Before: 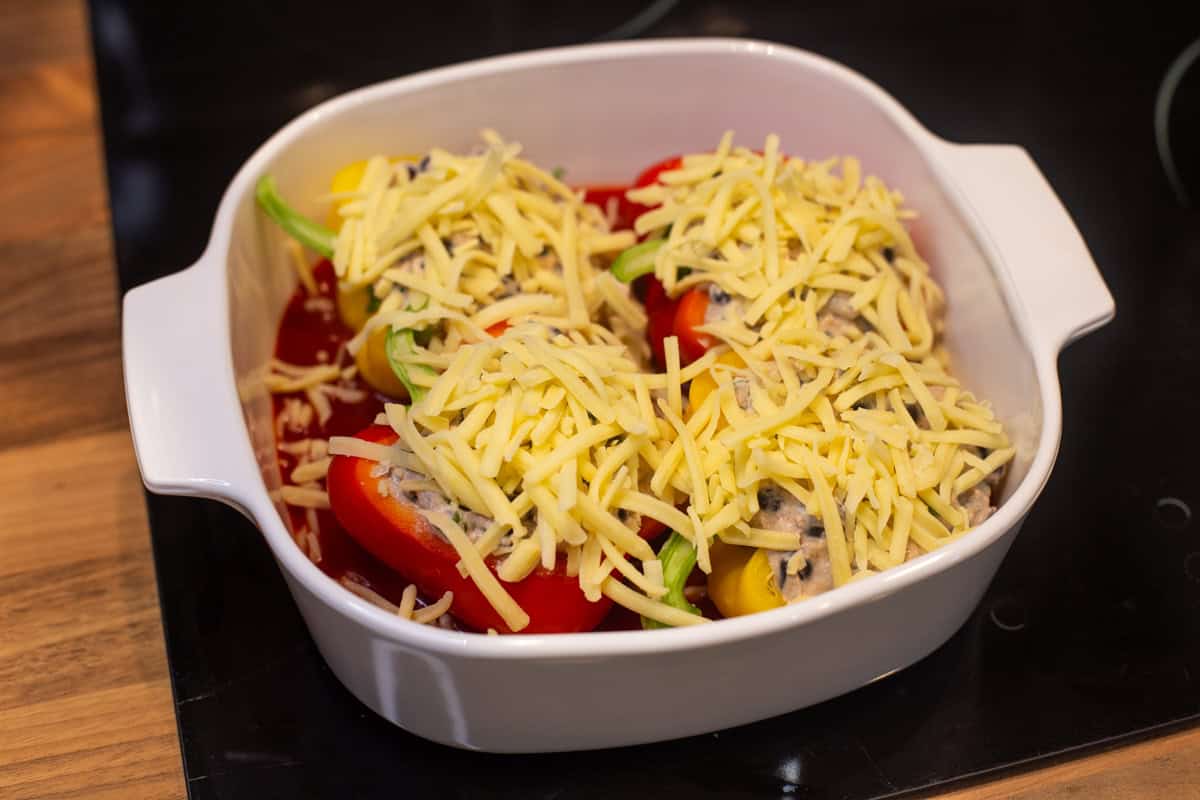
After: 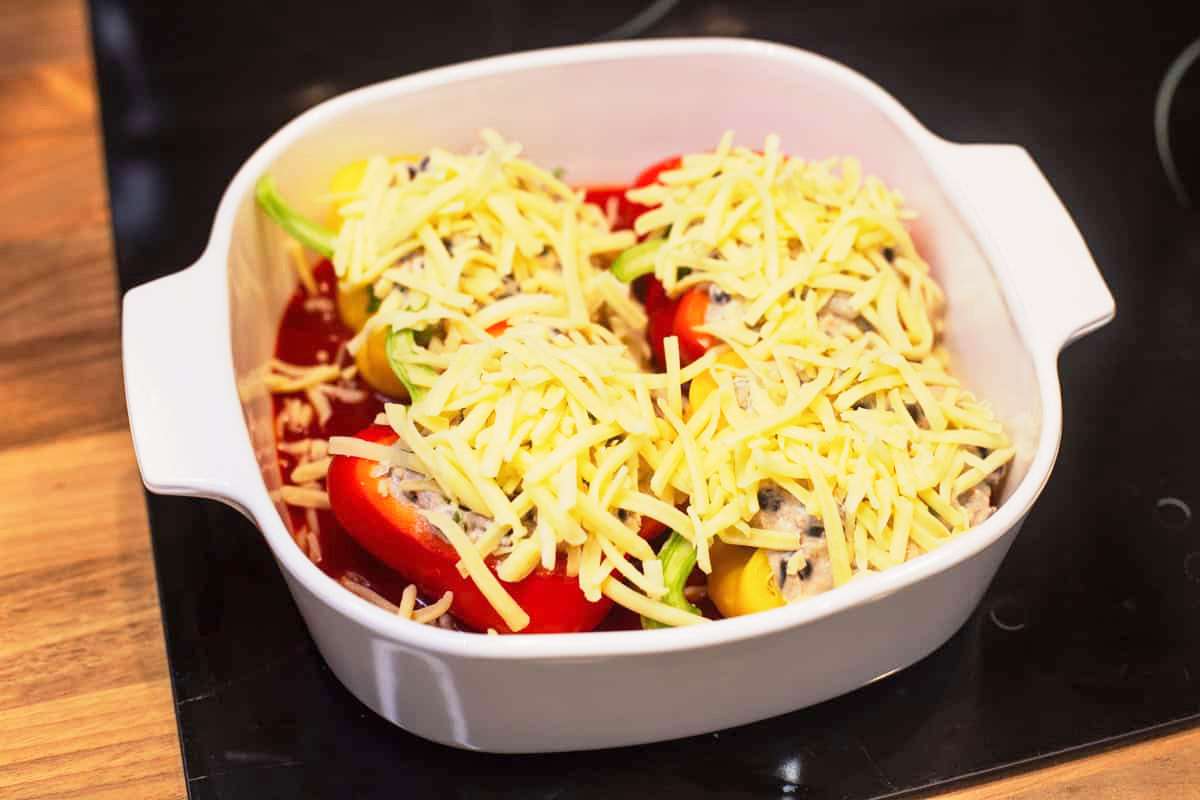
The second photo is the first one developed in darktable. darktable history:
base curve: curves: ch0 [(0, 0) (0.088, 0.125) (0.176, 0.251) (0.354, 0.501) (0.613, 0.749) (1, 0.877)], preserve colors none
exposure: black level correction 0, exposure 0.5 EV, compensate highlight preservation false
